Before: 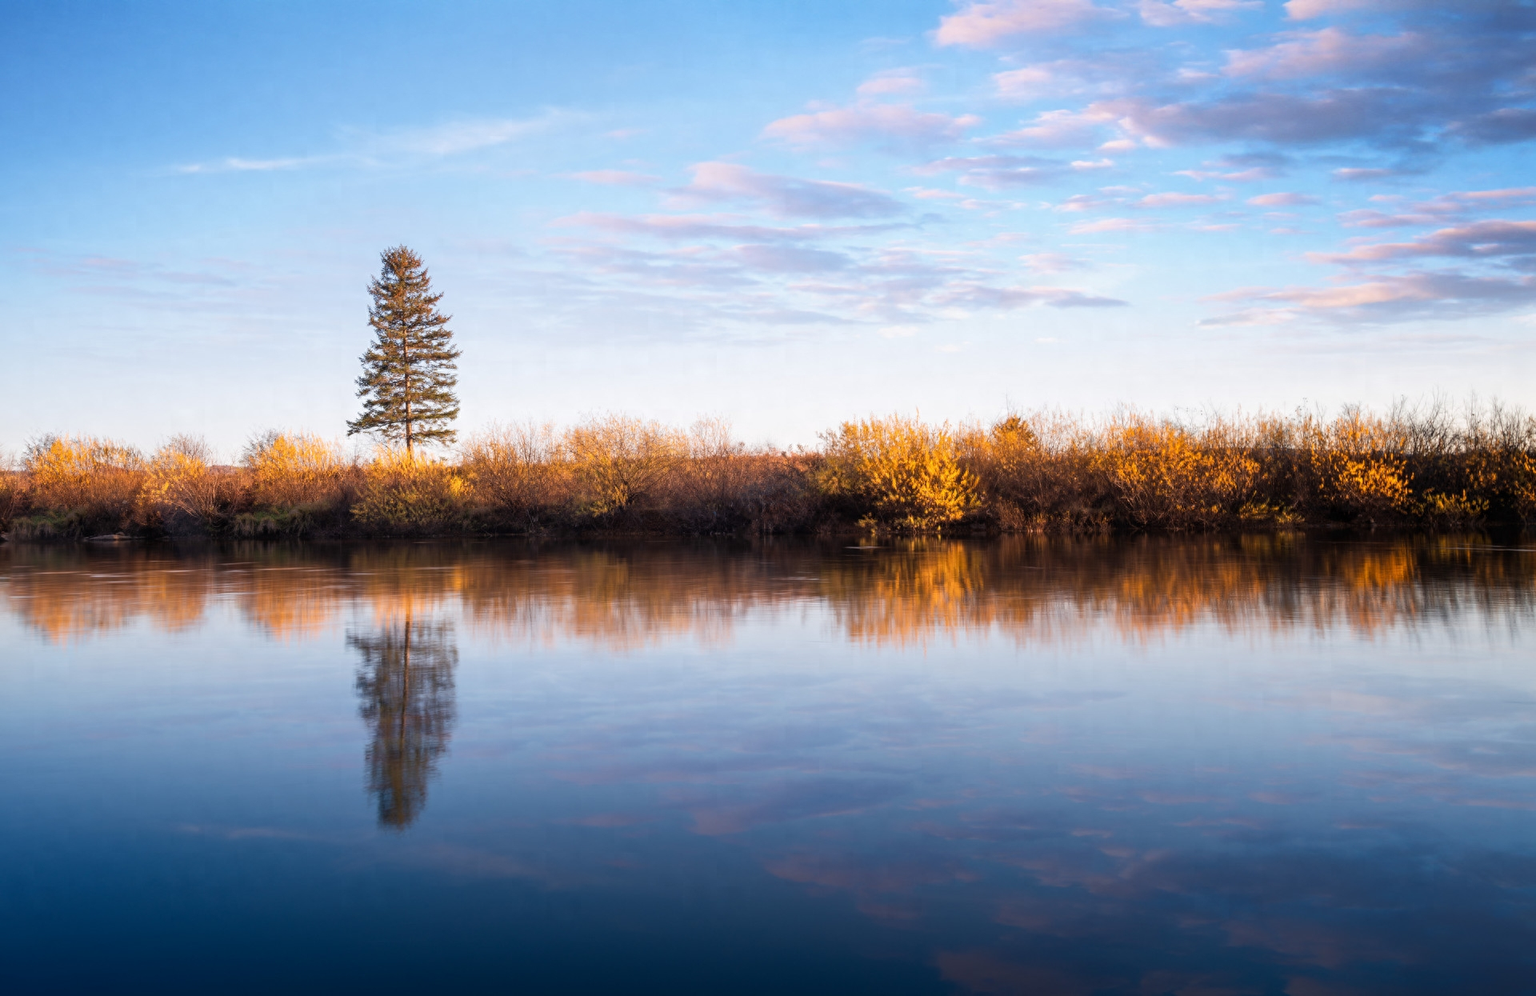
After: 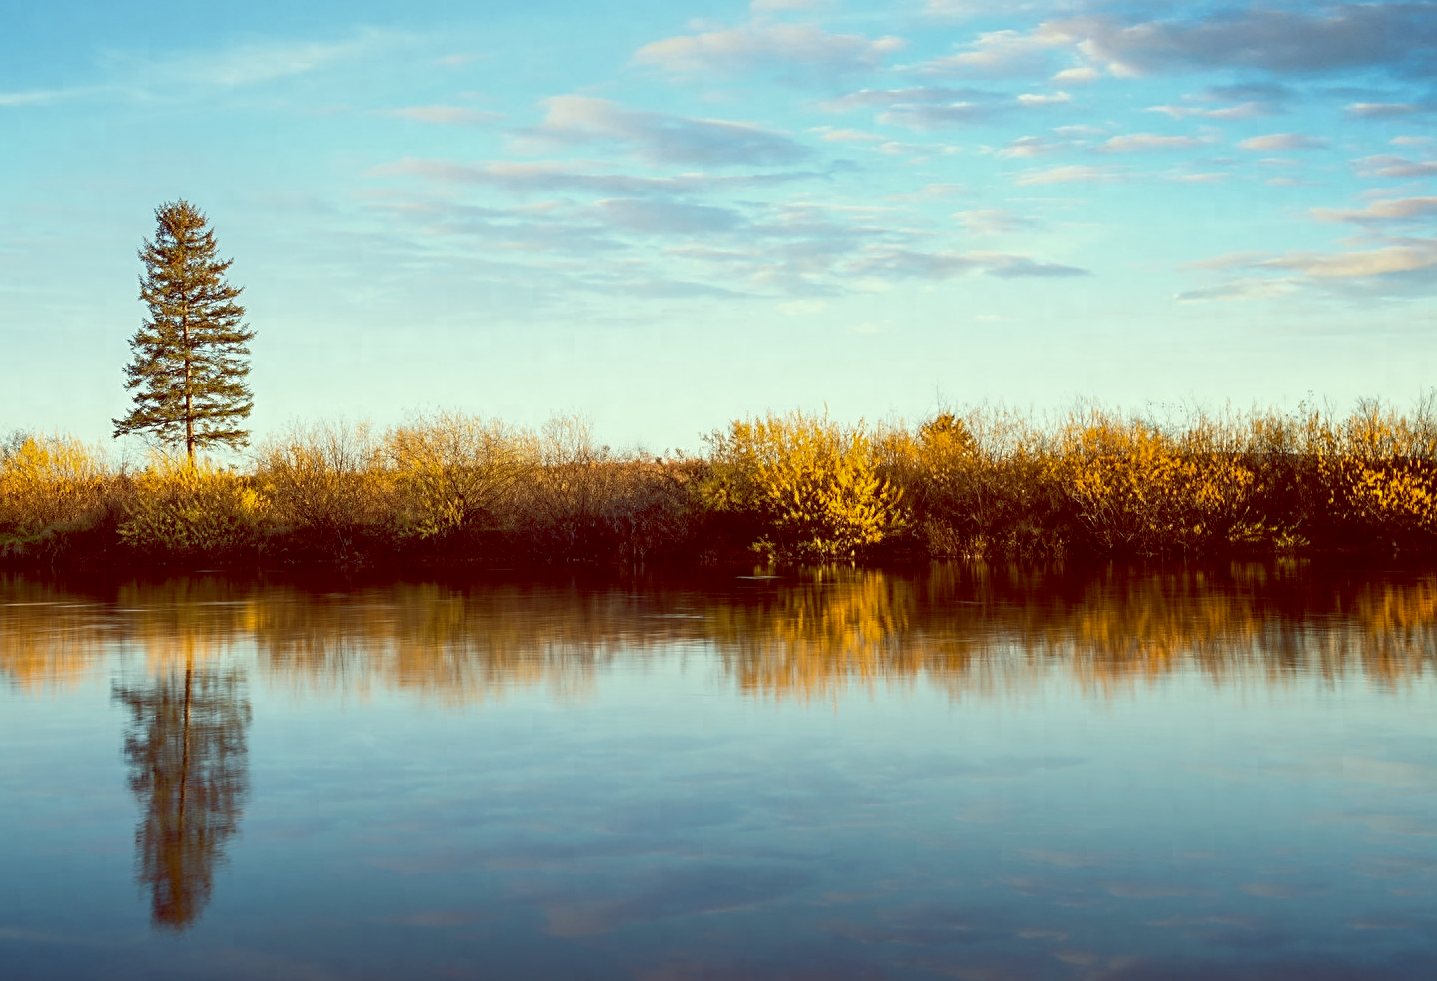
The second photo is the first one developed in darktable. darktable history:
sharpen: on, module defaults
color balance: lift [1, 1.015, 0.987, 0.985], gamma [1, 0.959, 1.042, 0.958], gain [0.927, 0.938, 1.072, 0.928], contrast 1.5%
crop: left 16.768%, top 8.653%, right 8.362%, bottom 12.485%
